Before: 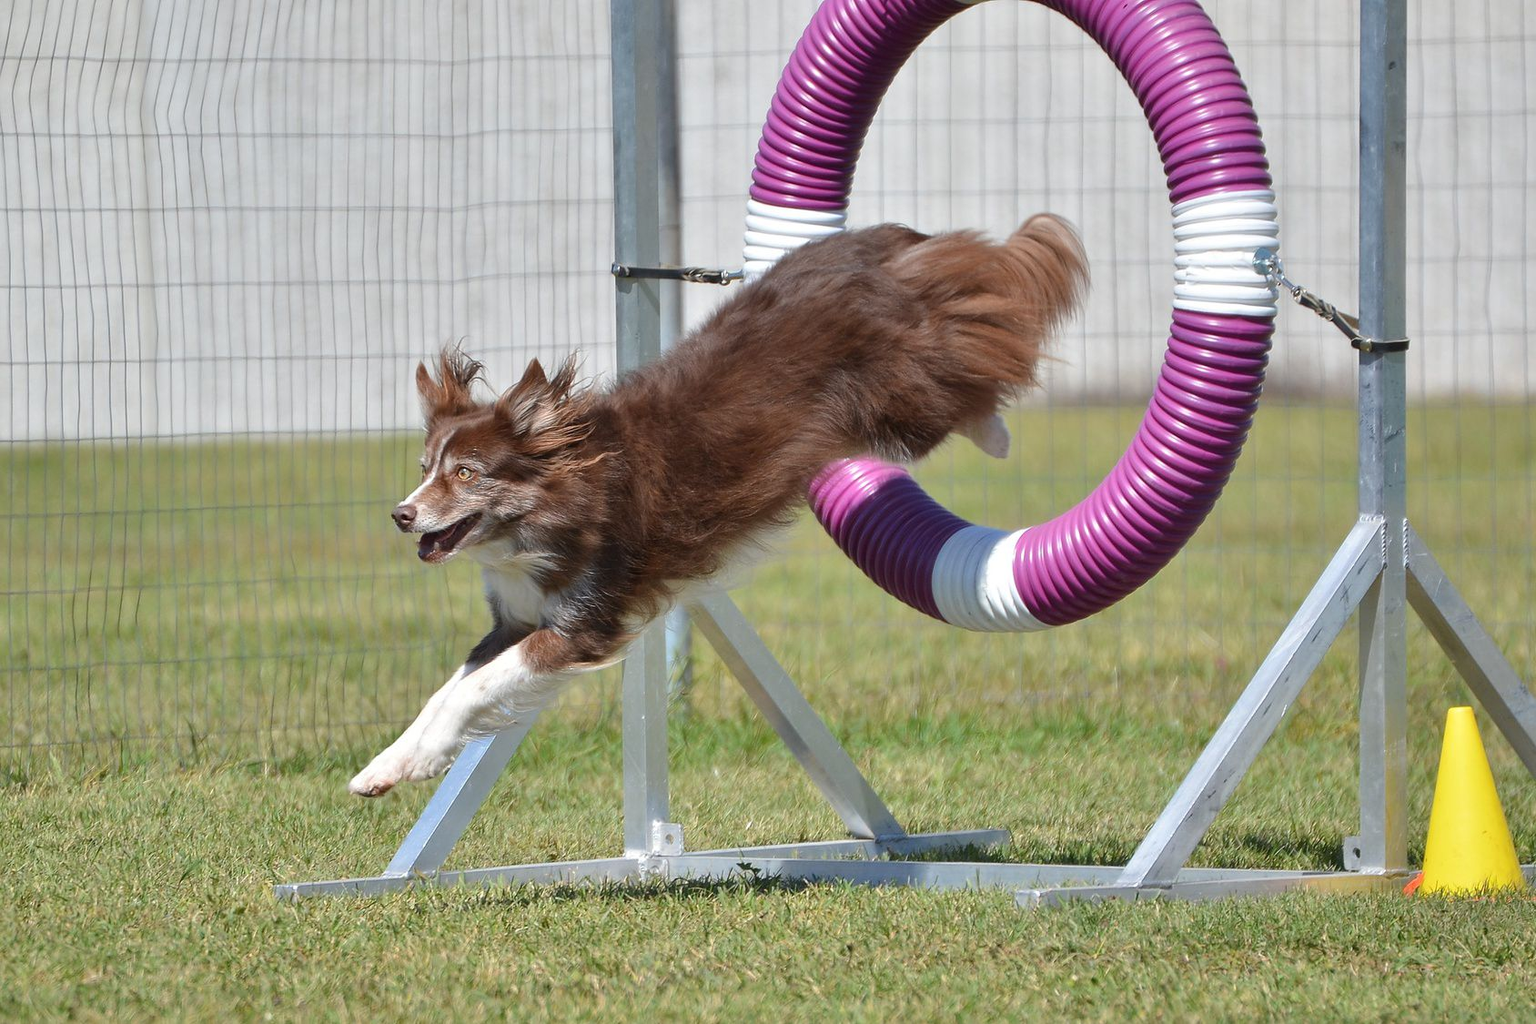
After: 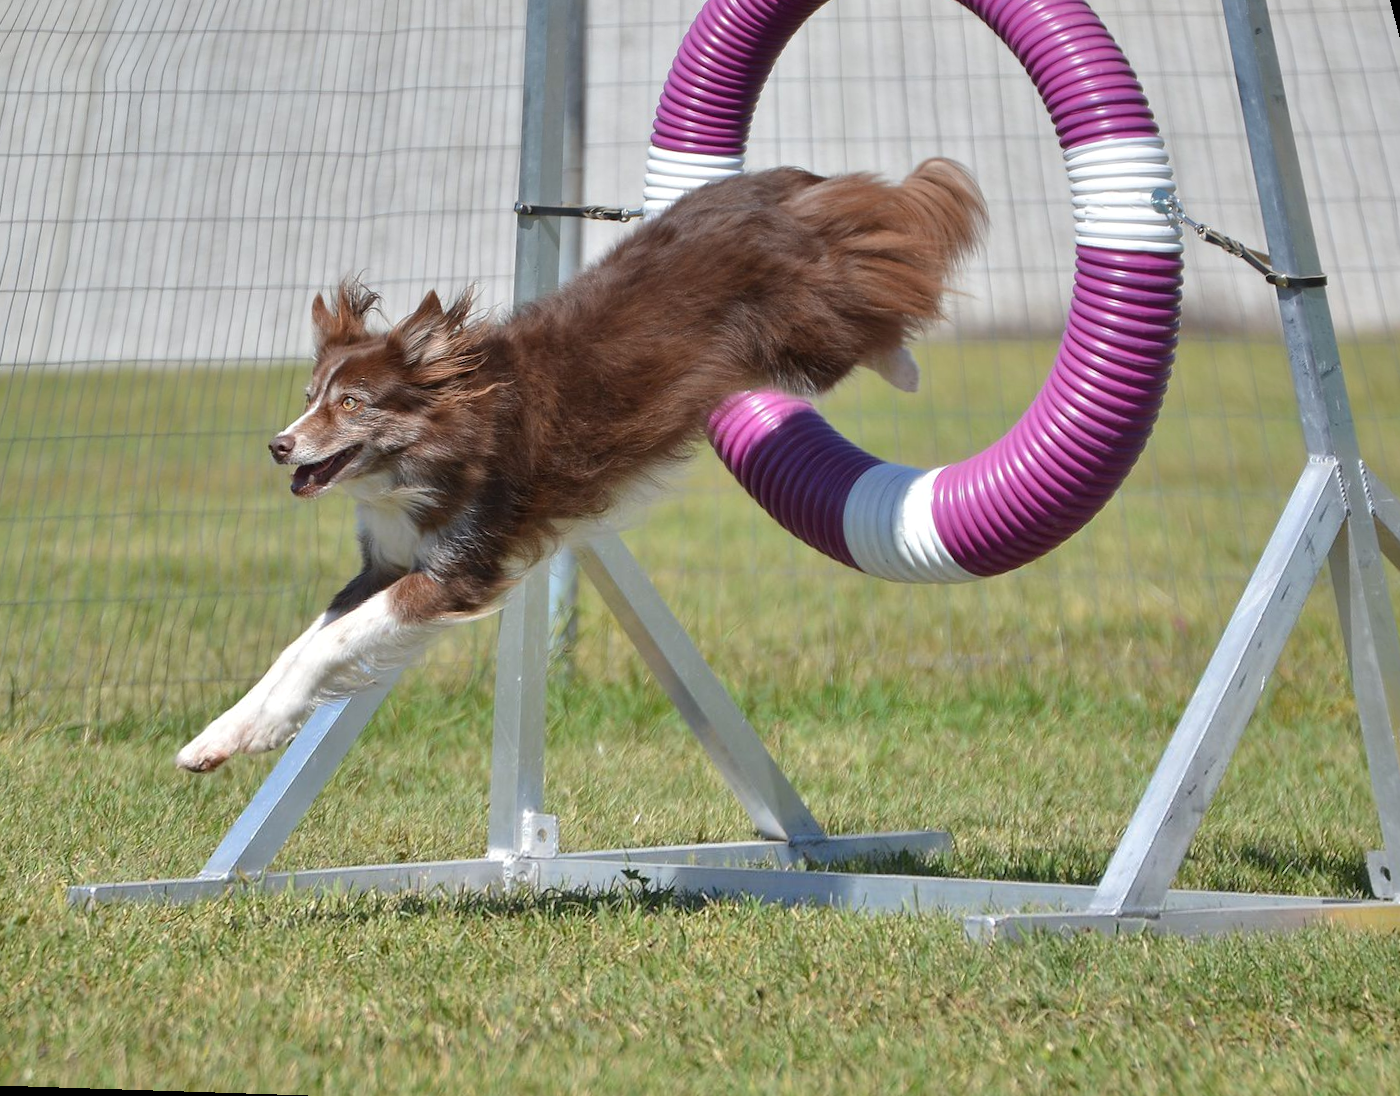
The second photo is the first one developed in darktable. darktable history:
shadows and highlights: shadows 10, white point adjustment 1, highlights -40
rotate and perspective: rotation 0.72°, lens shift (vertical) -0.352, lens shift (horizontal) -0.051, crop left 0.152, crop right 0.859, crop top 0.019, crop bottom 0.964
